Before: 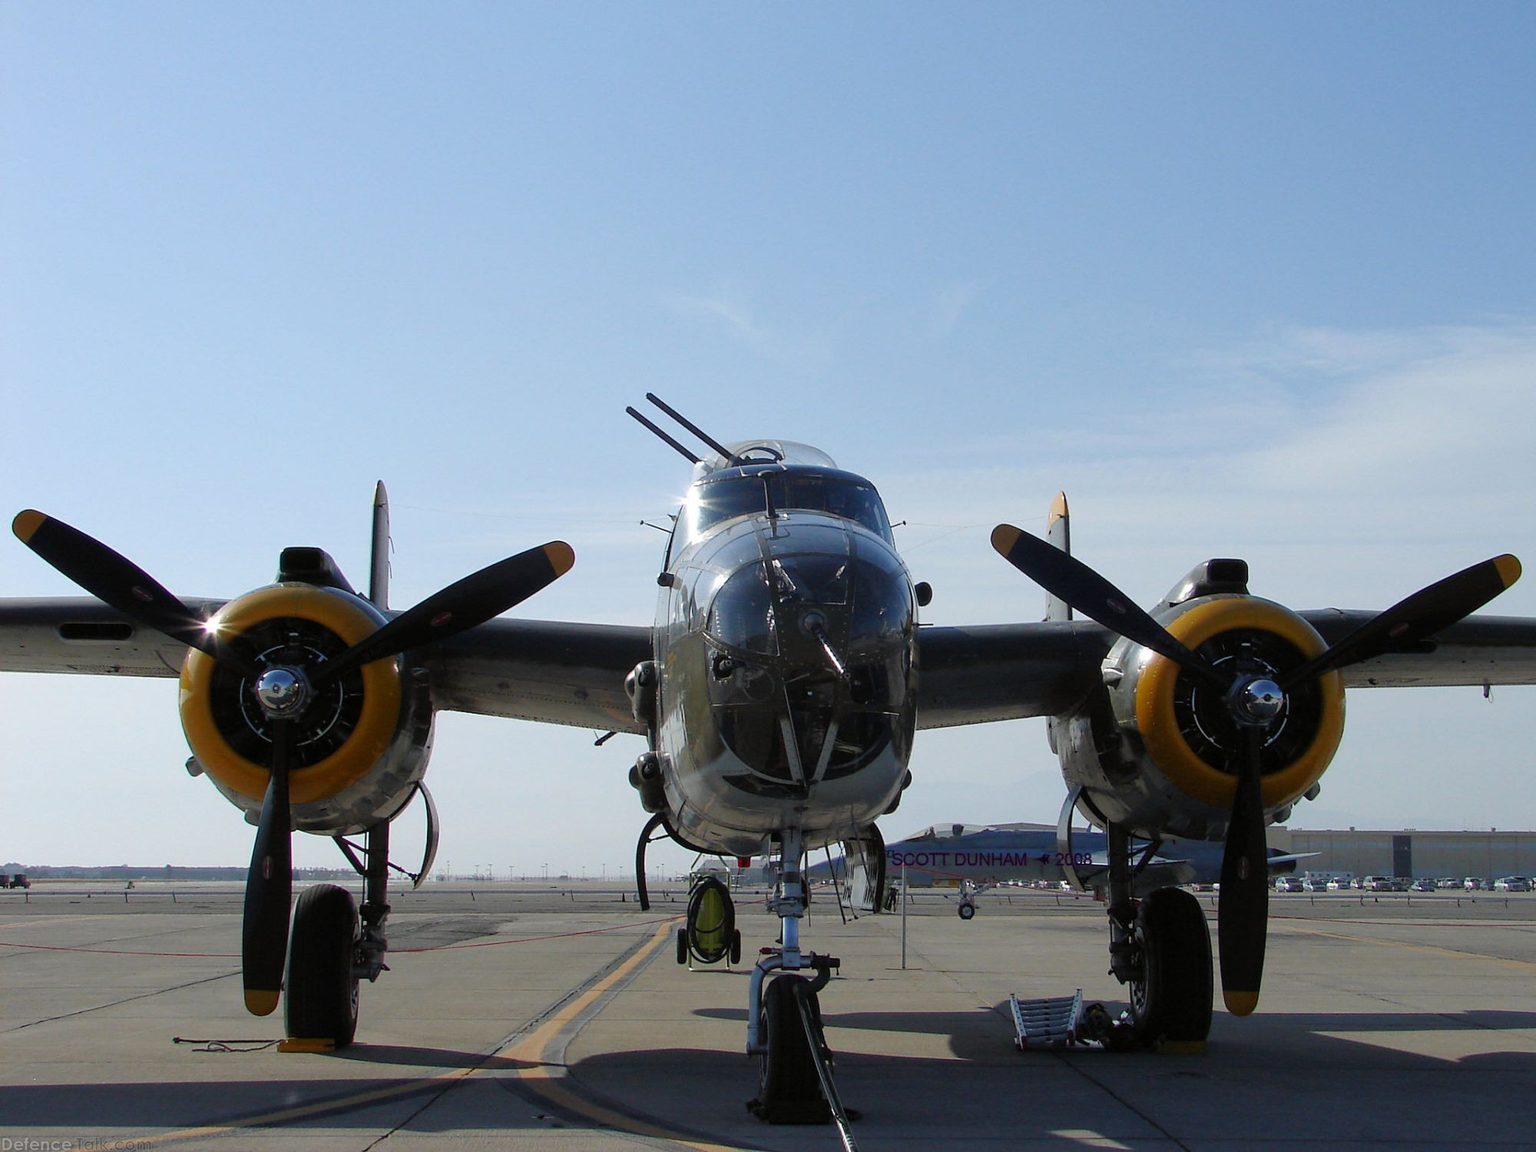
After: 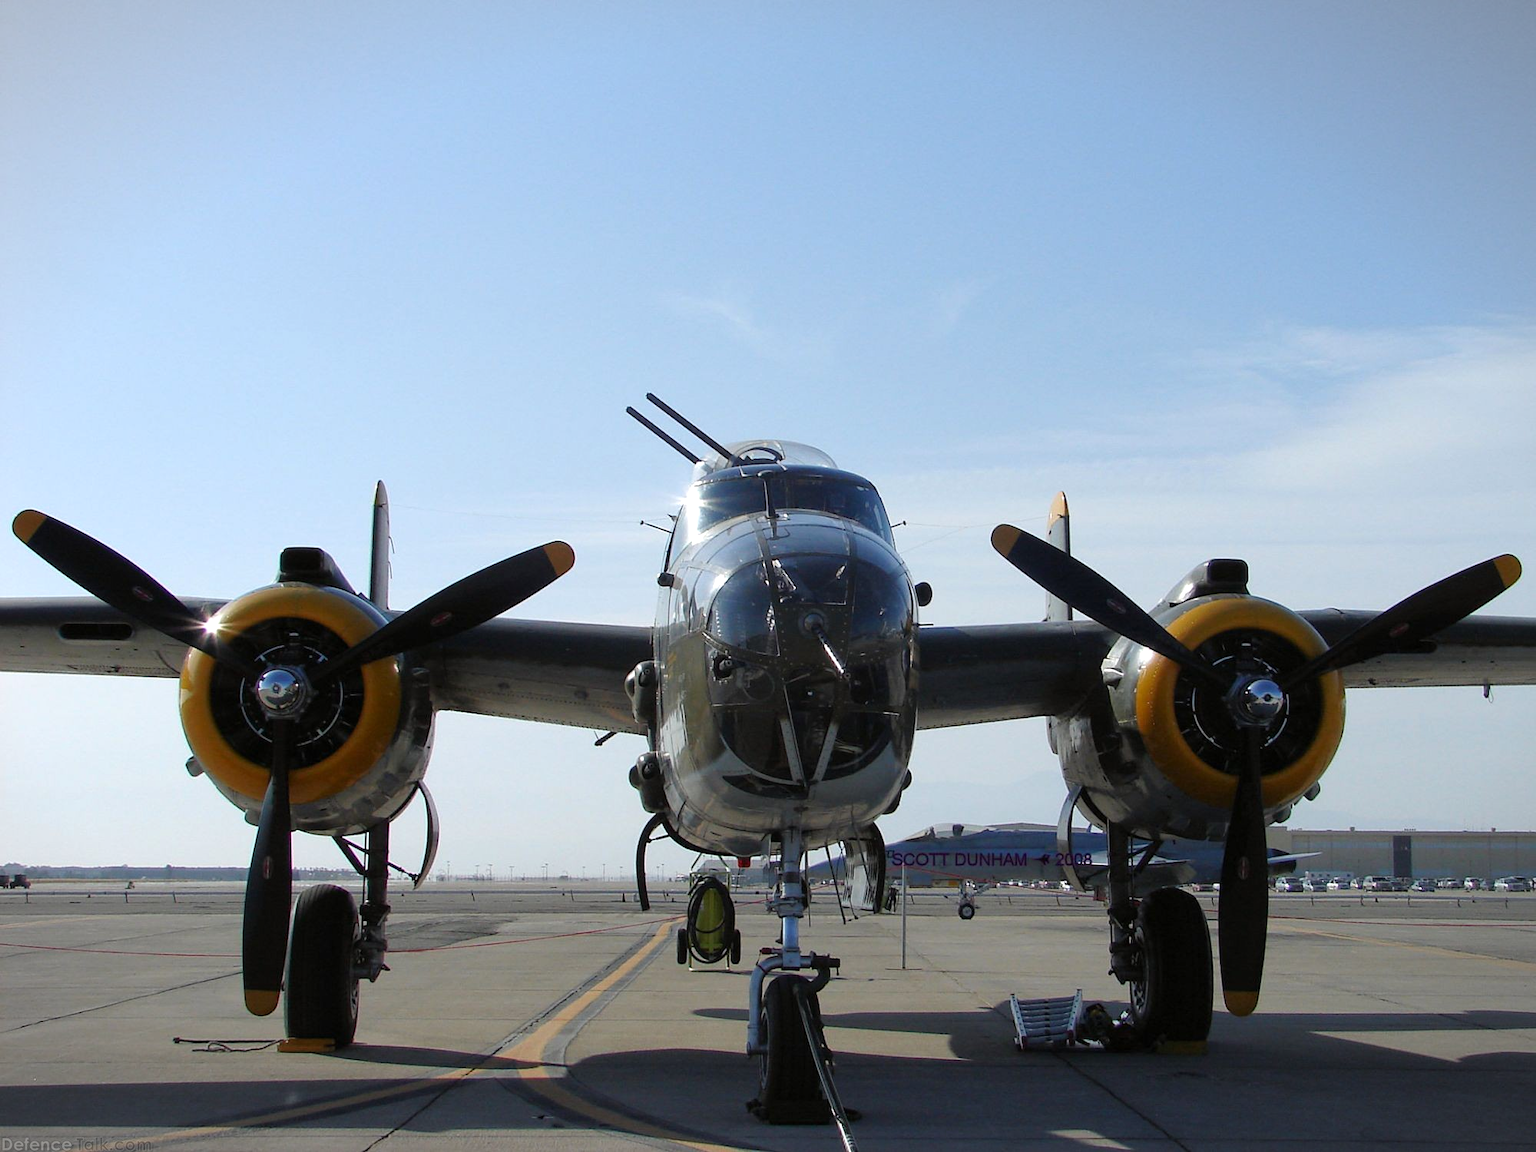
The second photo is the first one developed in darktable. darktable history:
exposure: exposure 0.207 EV, compensate highlight preservation false
vignetting: fall-off start 100%, brightness -0.282, width/height ratio 1.31
